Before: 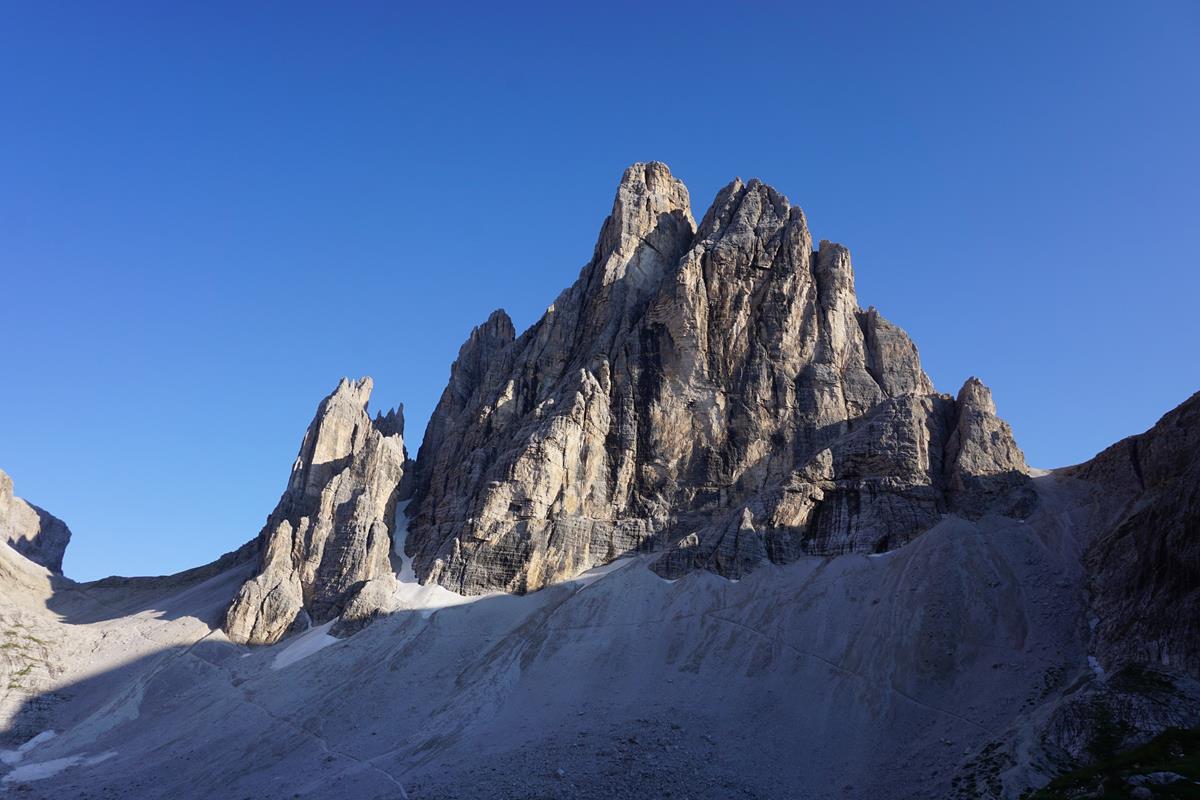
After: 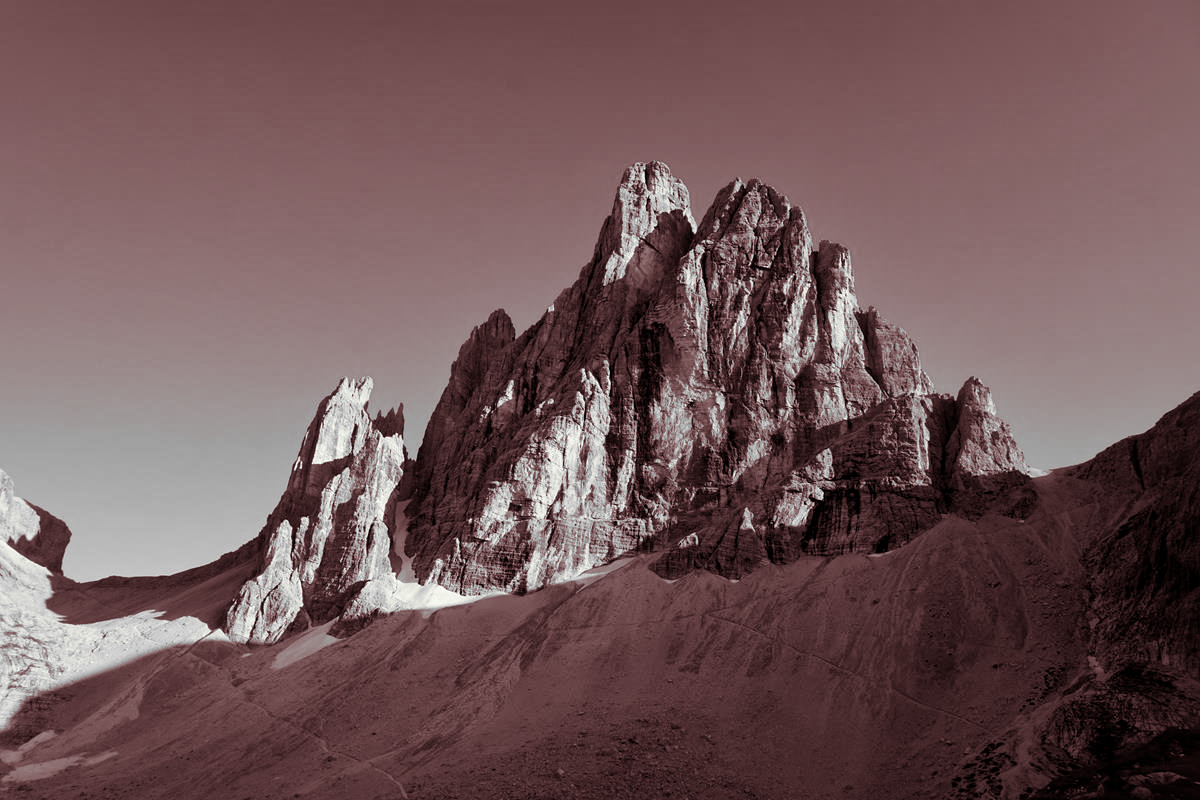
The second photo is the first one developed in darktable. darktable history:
split-toning: on, module defaults
local contrast: mode bilateral grid, contrast 20, coarseness 50, detail 148%, midtone range 0.2
monochrome: size 1
